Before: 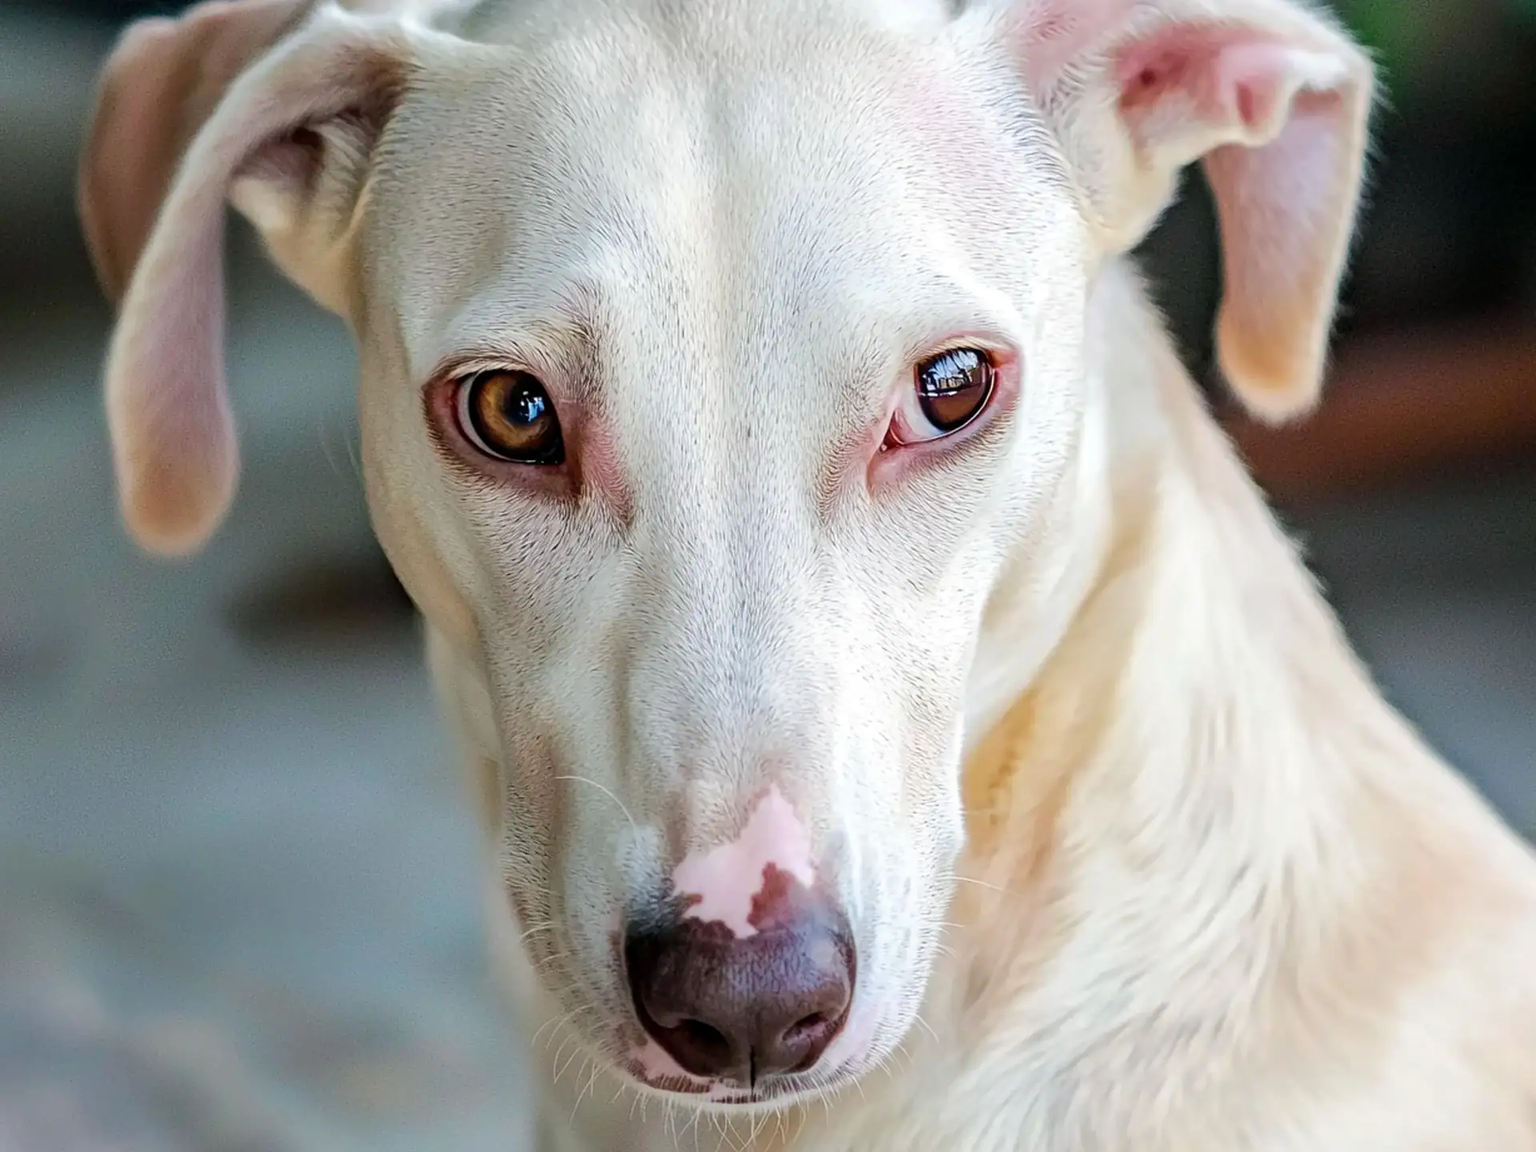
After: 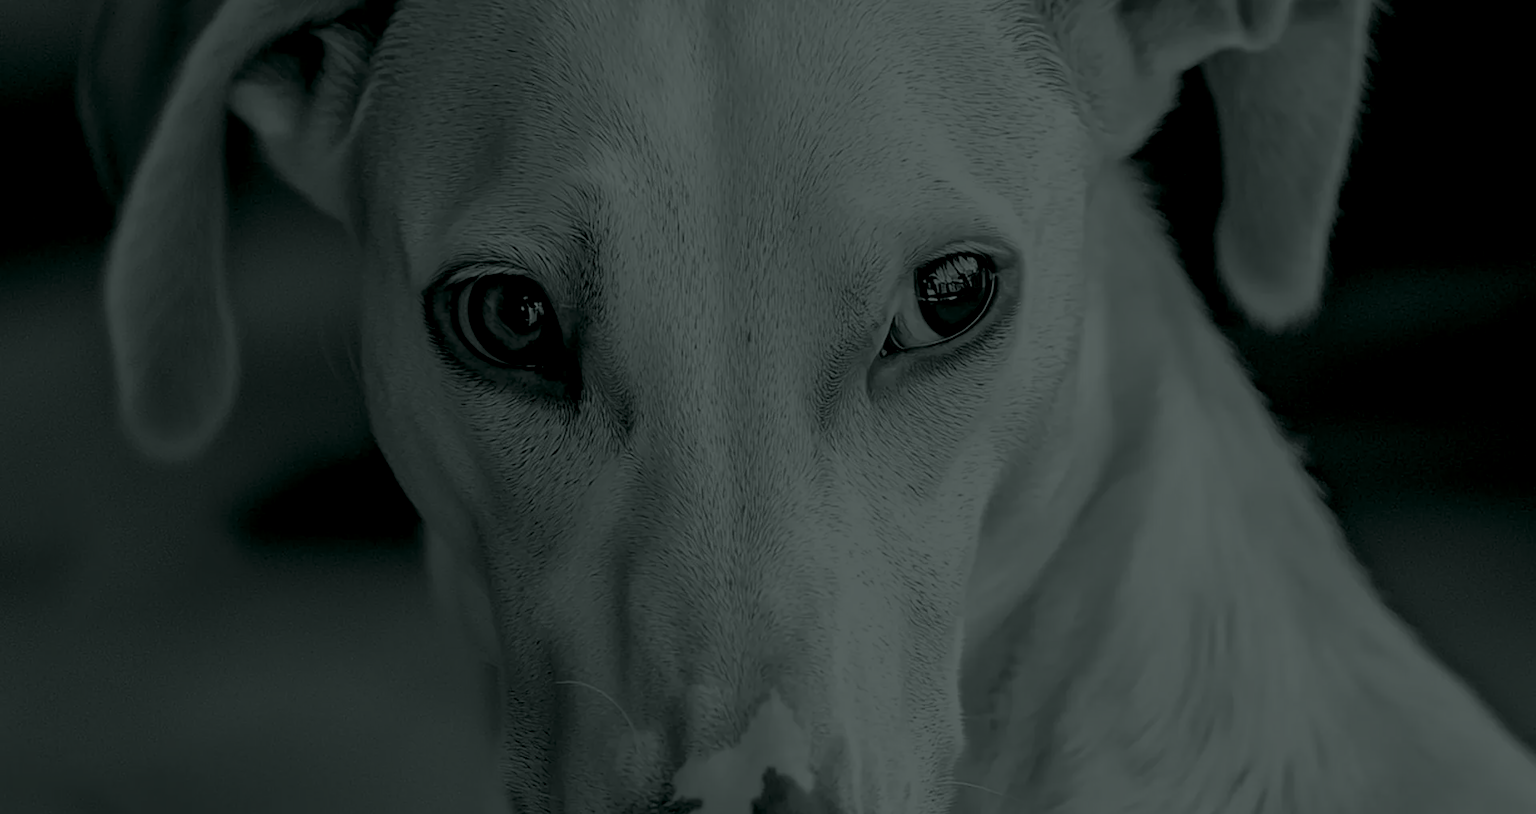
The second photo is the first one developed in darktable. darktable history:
crop and rotate: top 8.293%, bottom 20.996%
colorize: hue 90°, saturation 19%, lightness 1.59%, version 1
contrast equalizer: octaves 7, y [[0.6 ×6], [0.55 ×6], [0 ×6], [0 ×6], [0 ×6]], mix 0.3
